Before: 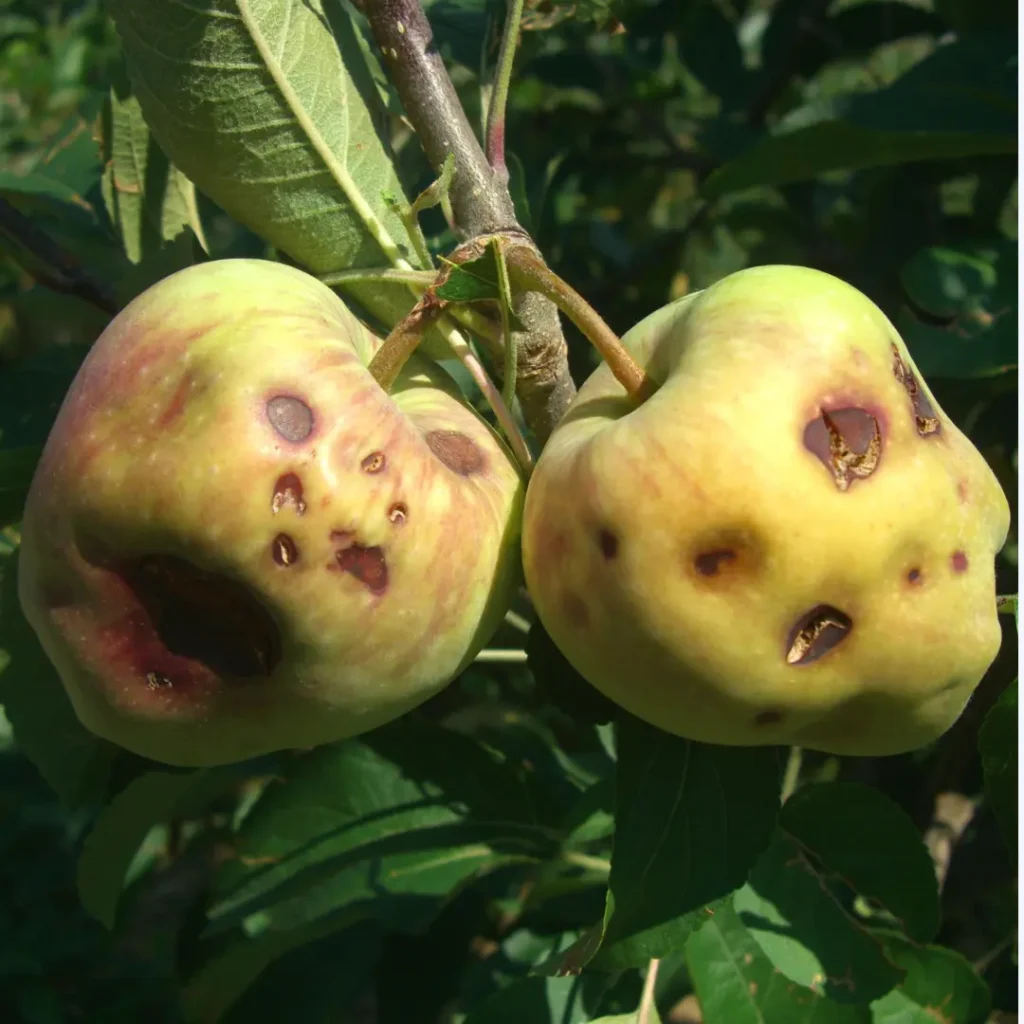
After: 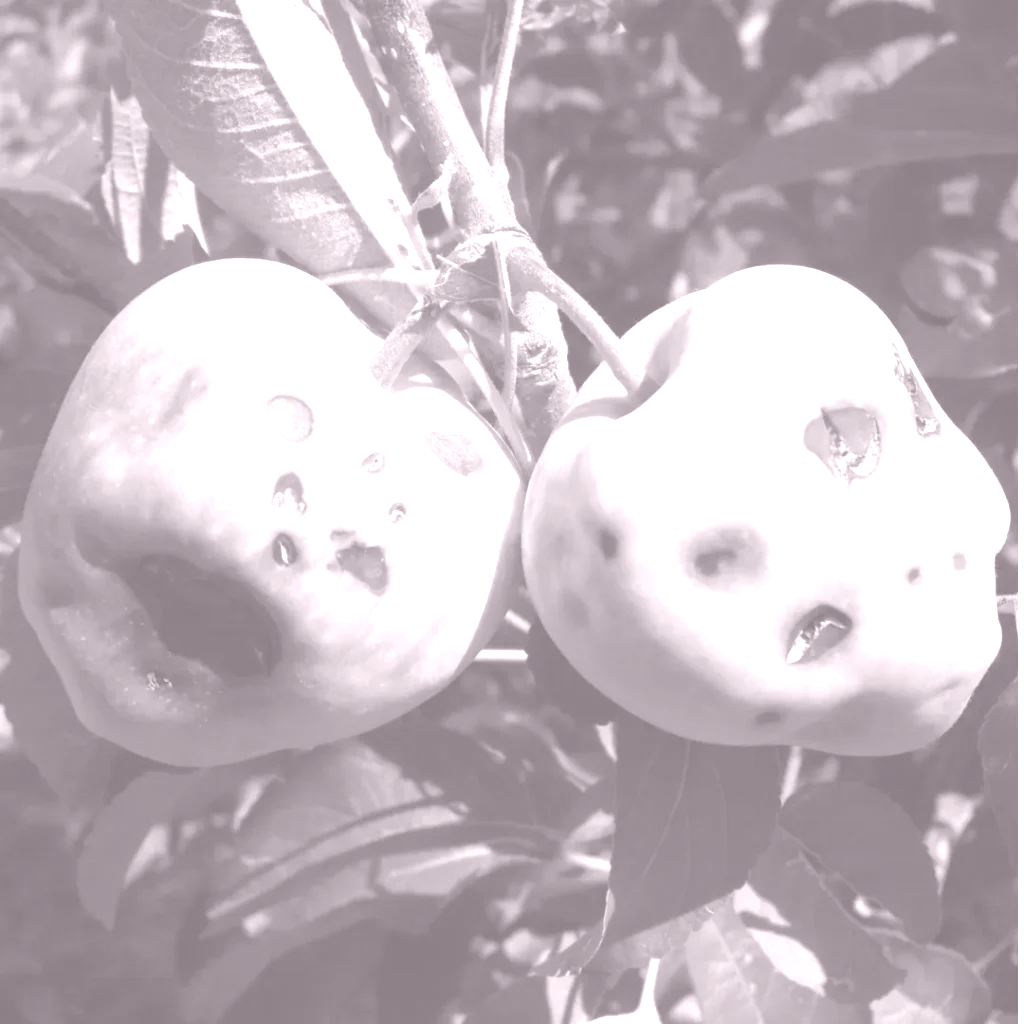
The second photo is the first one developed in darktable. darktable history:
color correction: highlights a* -2.68, highlights b* 2.57
colorize: hue 25.2°, saturation 83%, source mix 82%, lightness 79%, version 1
color zones: curves: ch1 [(0.239, 0.552) (0.75, 0.5)]; ch2 [(0.25, 0.462) (0.749, 0.457)], mix 25.94%
